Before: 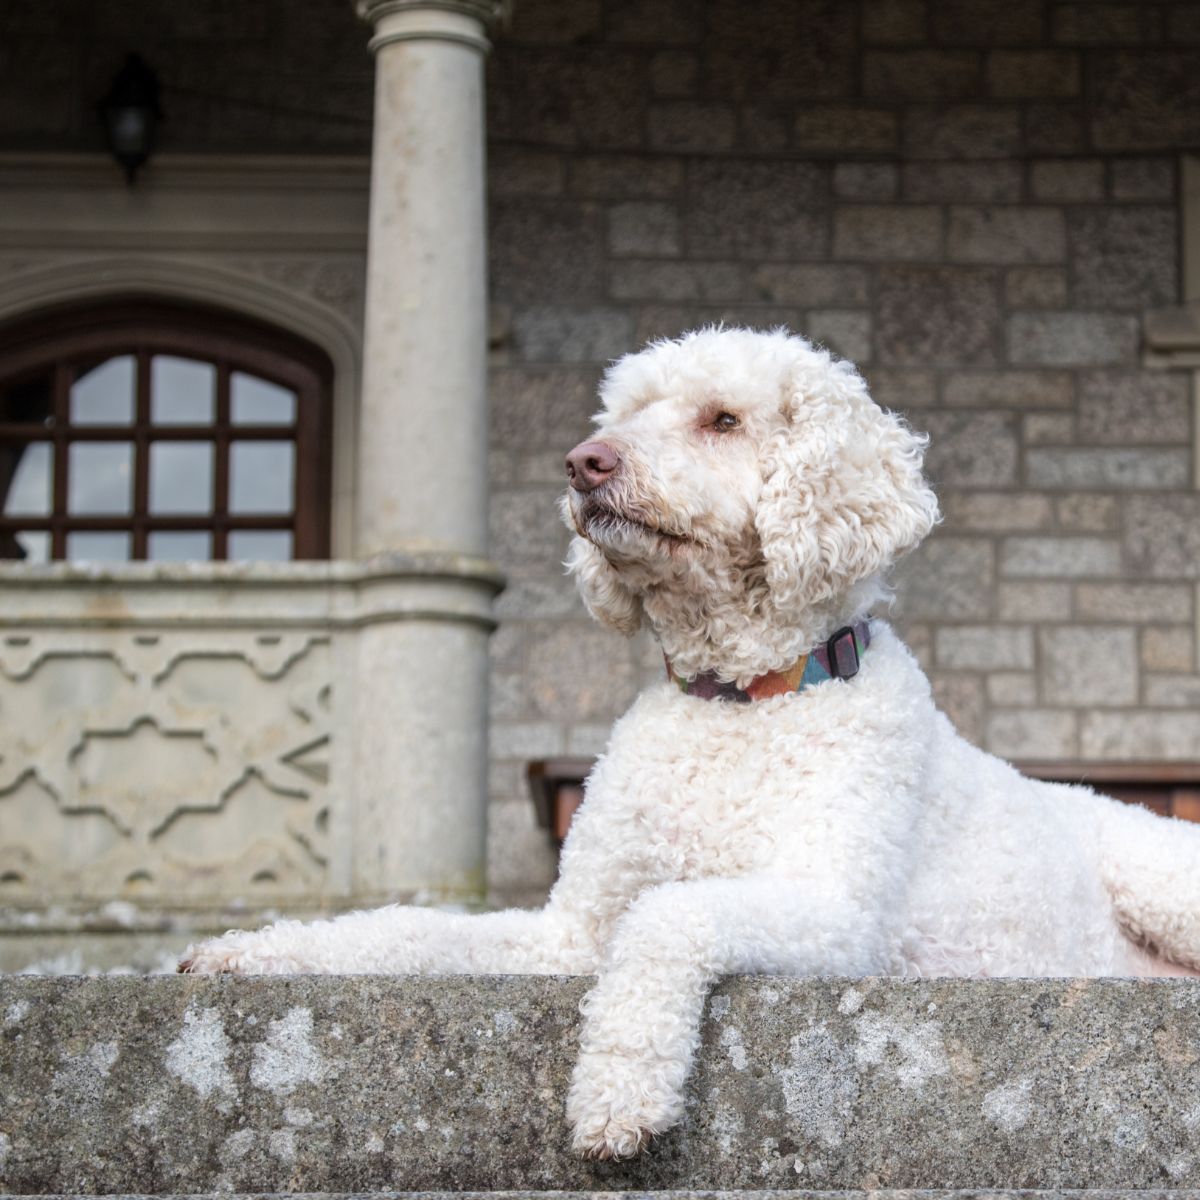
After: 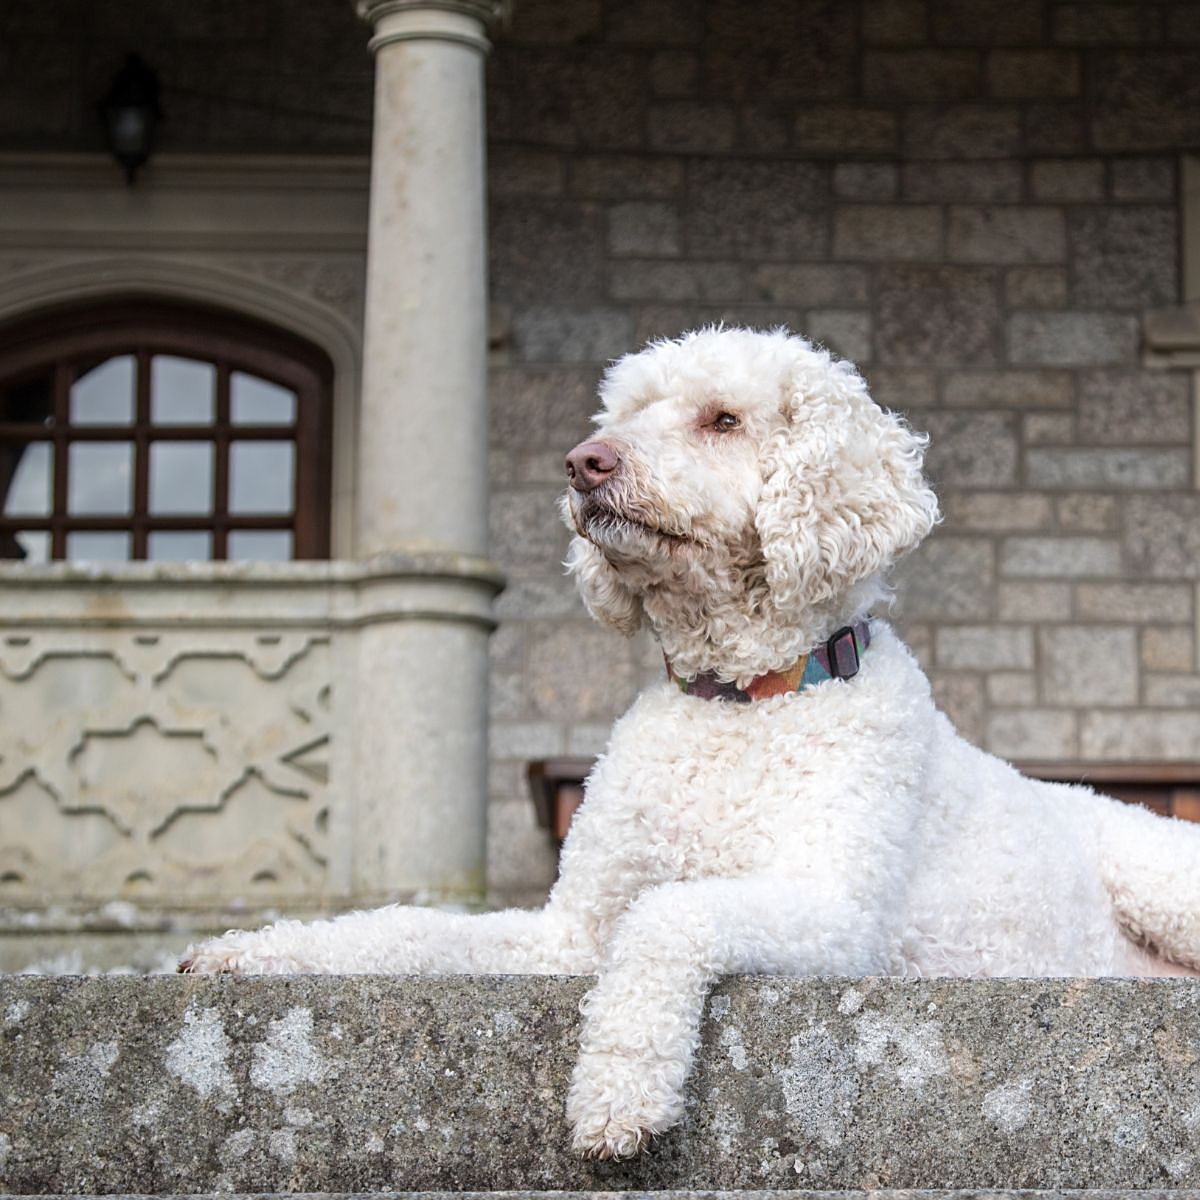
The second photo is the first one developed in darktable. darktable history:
tone equalizer: edges refinement/feathering 500, mask exposure compensation -1.57 EV, preserve details no
sharpen: on, module defaults
